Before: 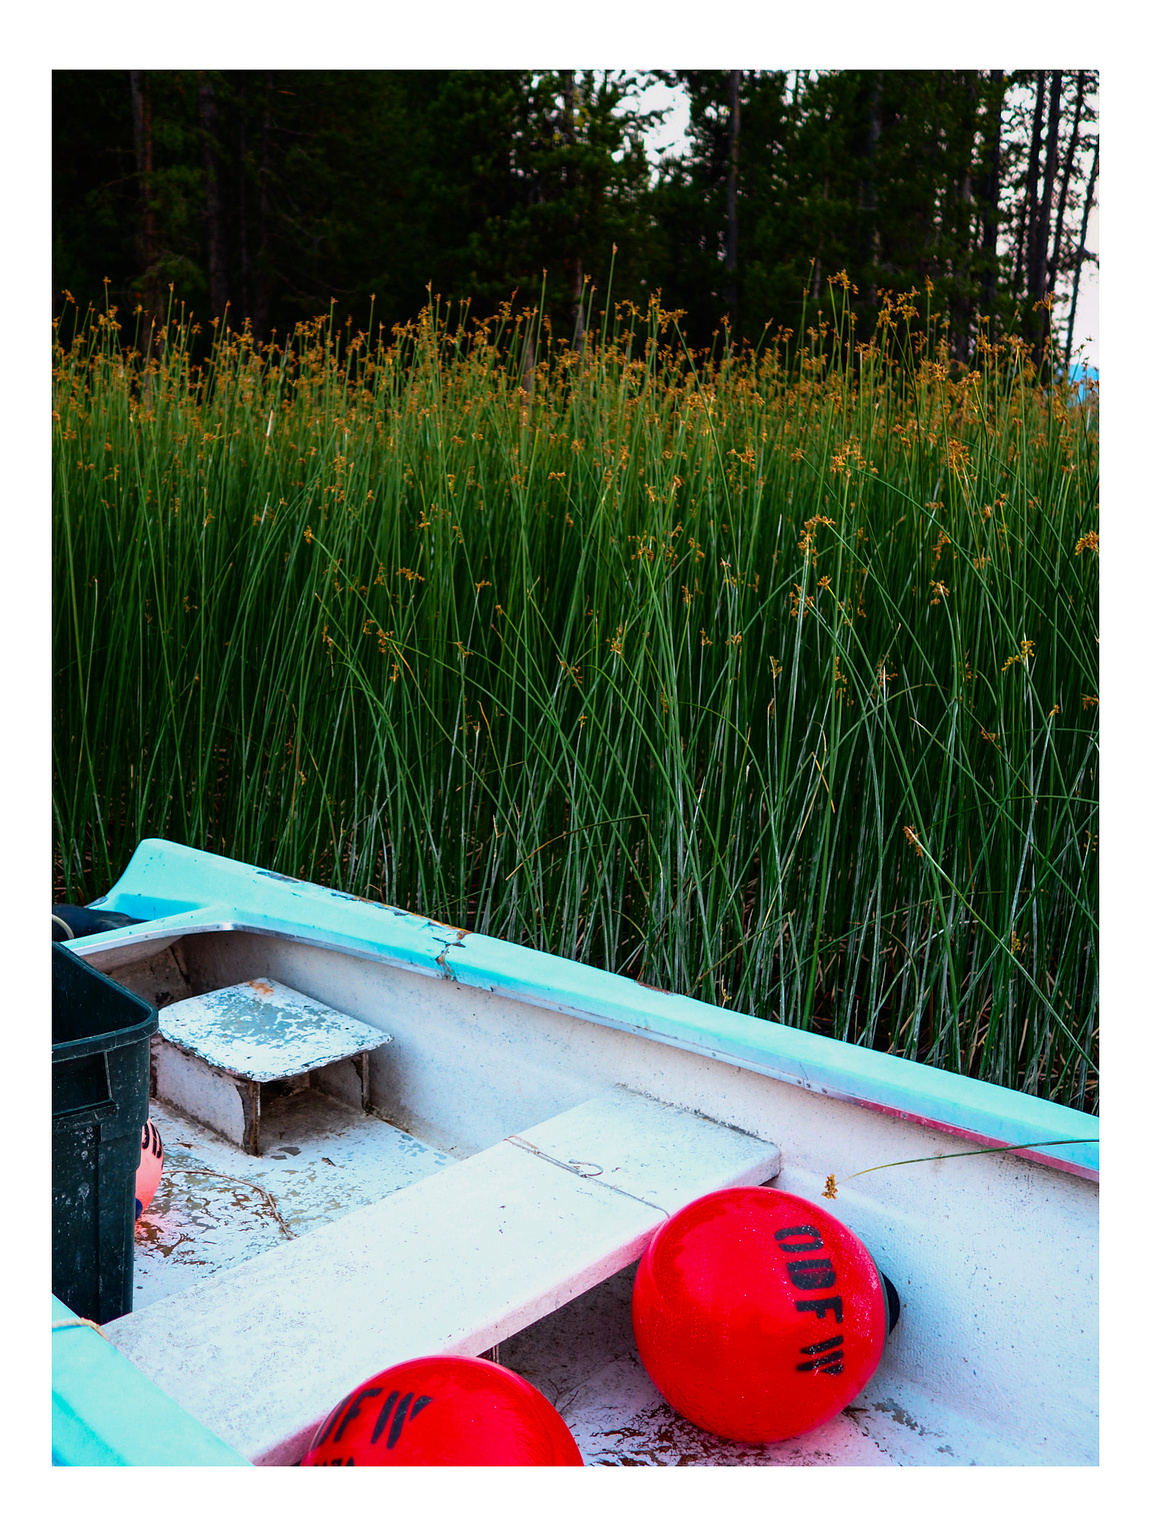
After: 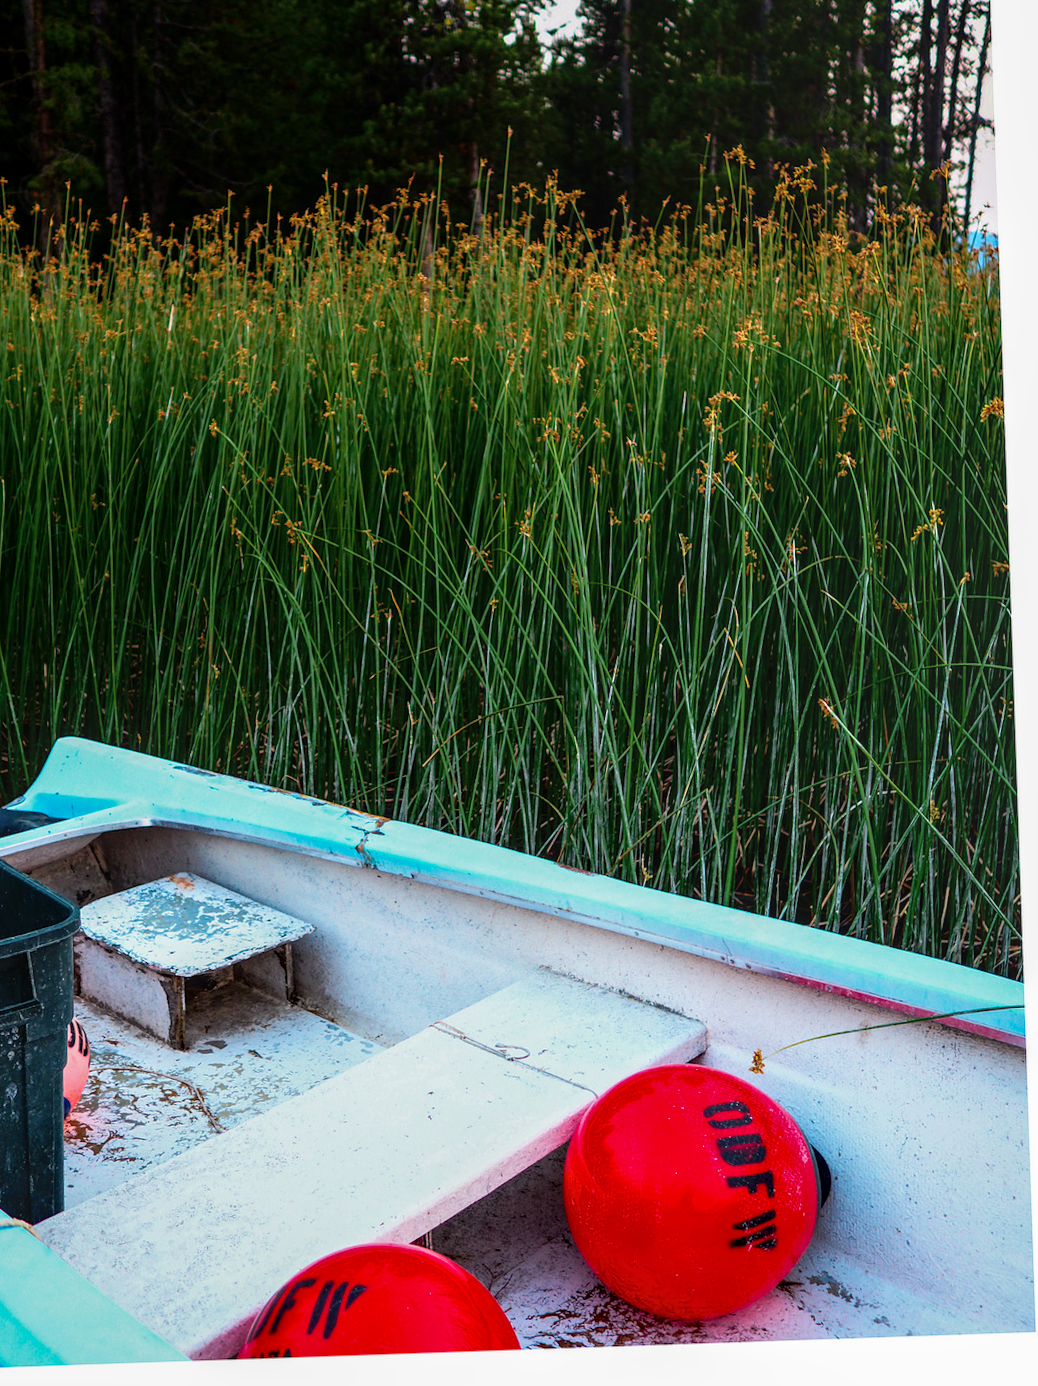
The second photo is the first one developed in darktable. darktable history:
crop and rotate: angle 1.96°, left 5.673%, top 5.673%
local contrast: on, module defaults
